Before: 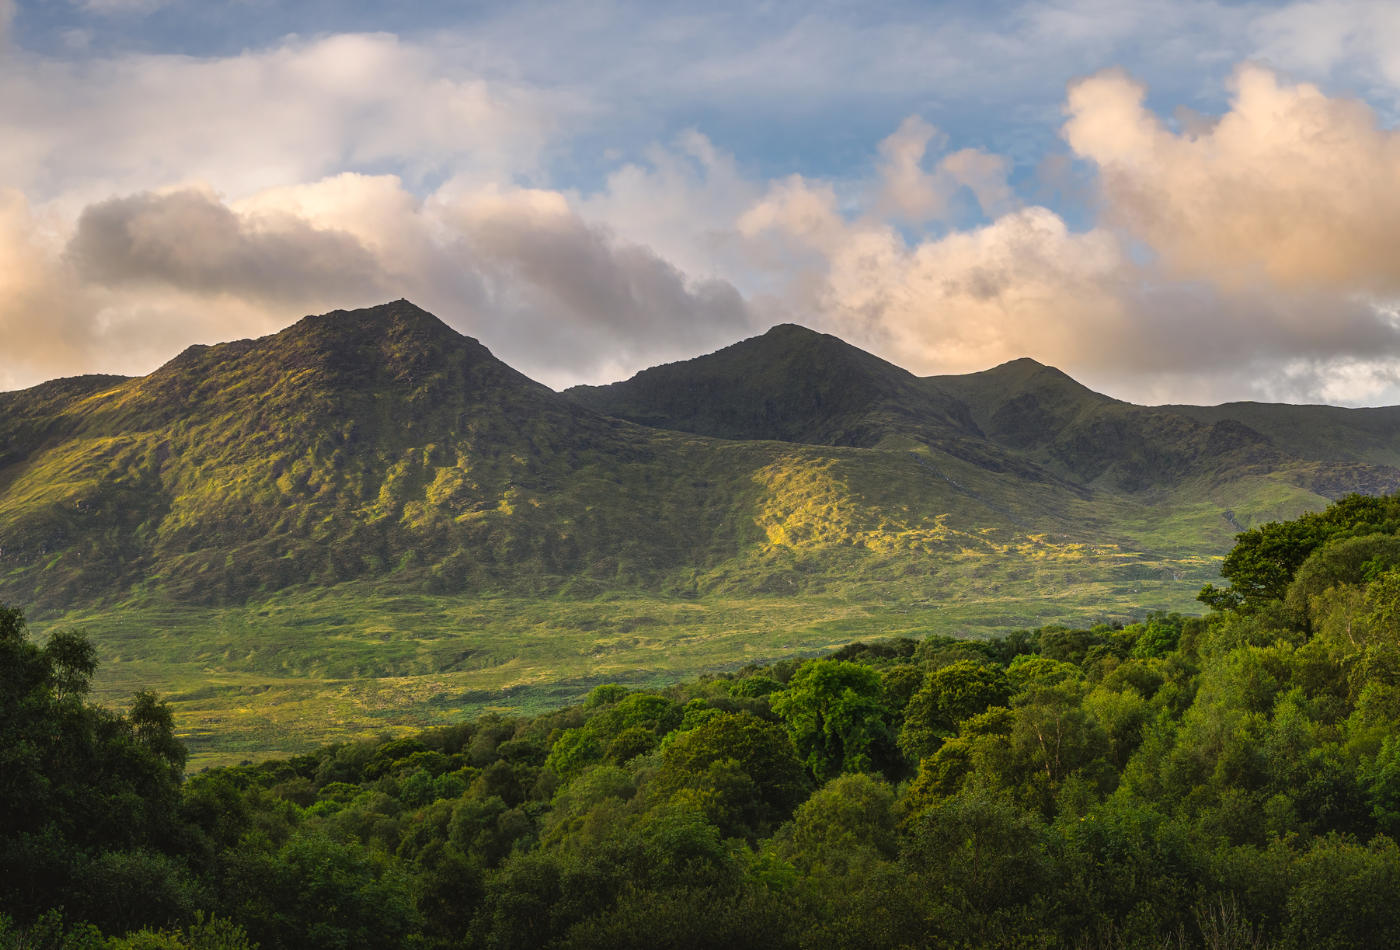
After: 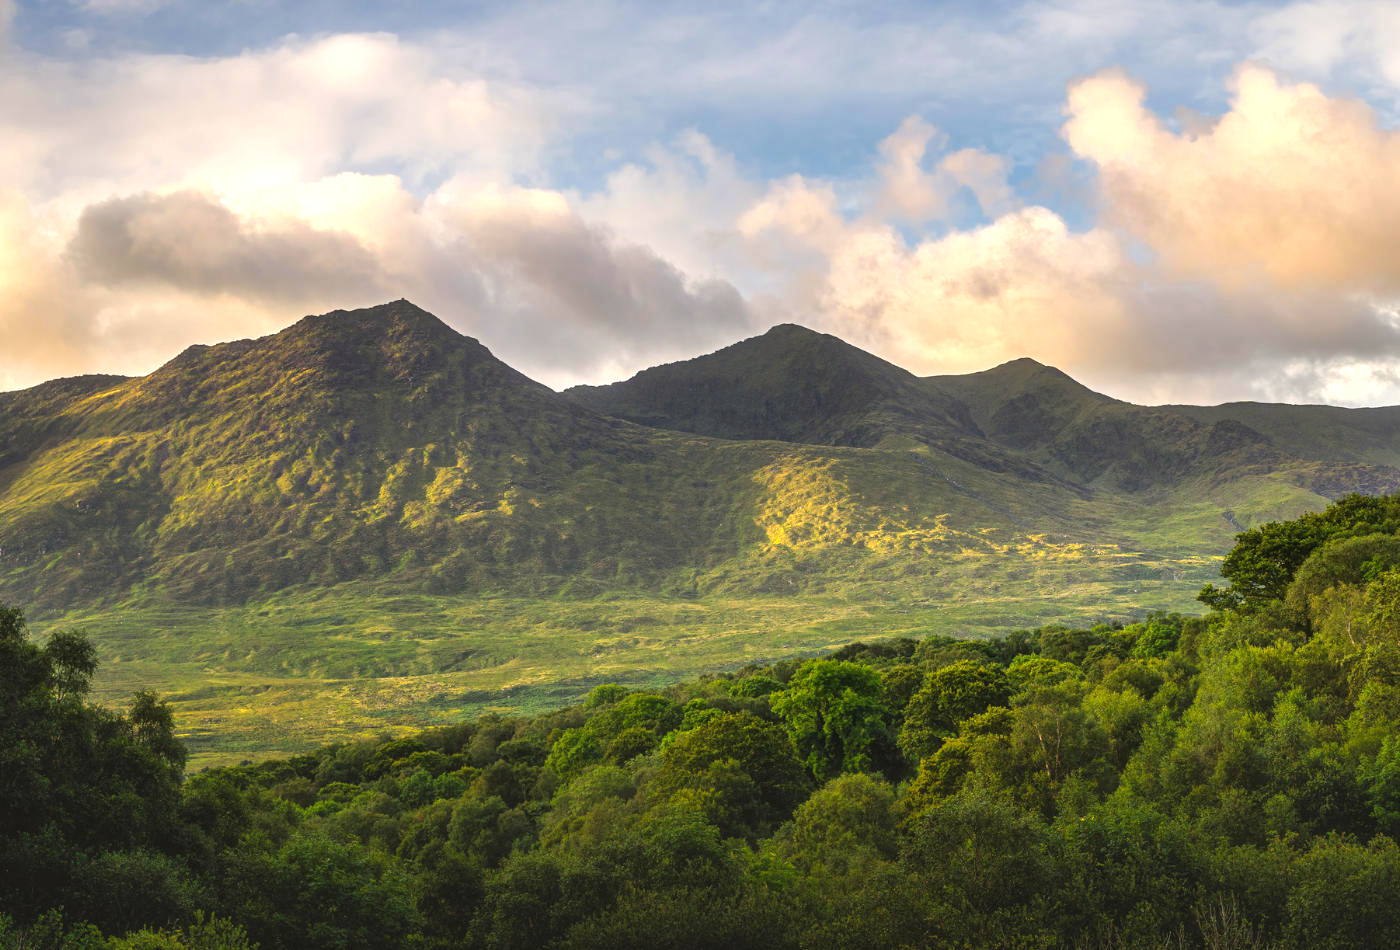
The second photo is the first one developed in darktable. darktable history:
exposure: black level correction -0.001, exposure 0.537 EV, compensate highlight preservation false
color correction: highlights b* 2.96
